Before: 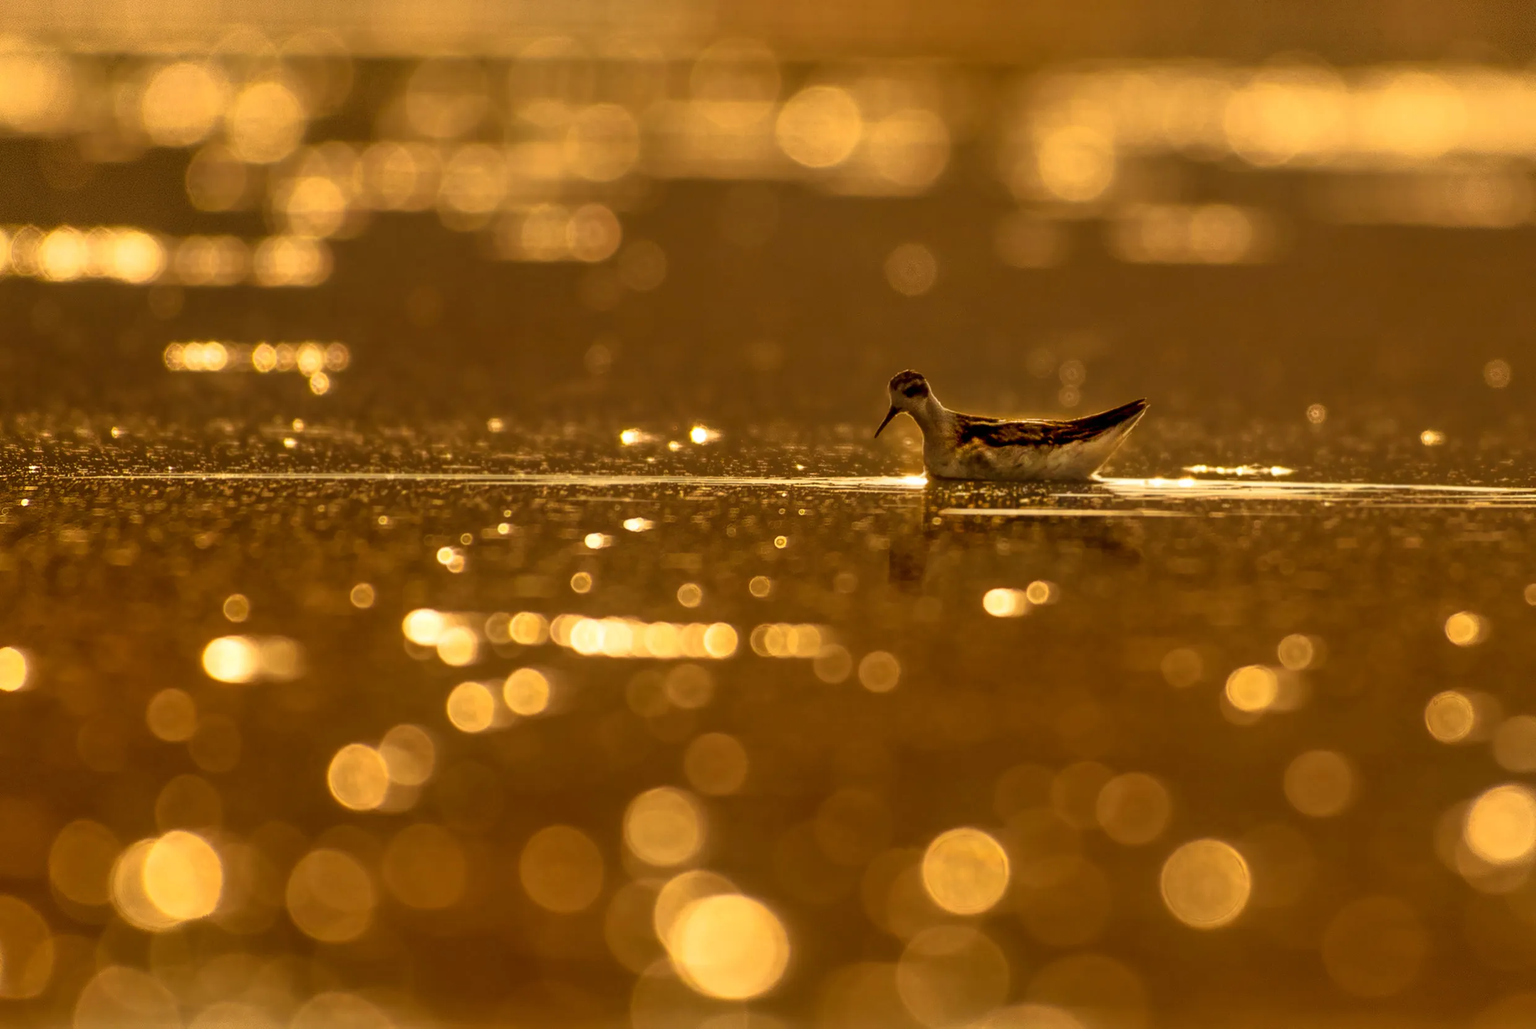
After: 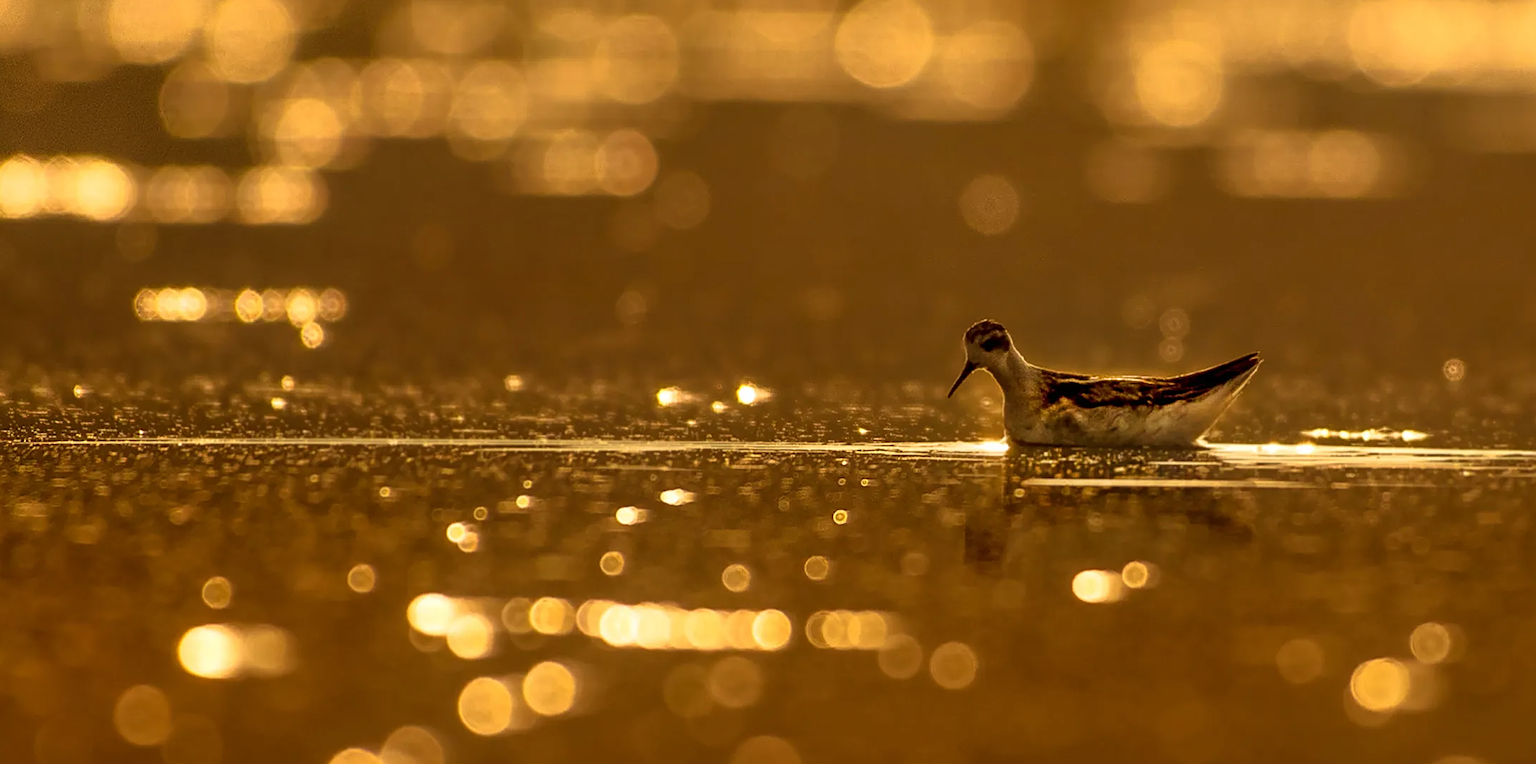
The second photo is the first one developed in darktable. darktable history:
velvia: on, module defaults
crop: left 3.066%, top 8.862%, right 9.627%, bottom 26.258%
sharpen: on, module defaults
